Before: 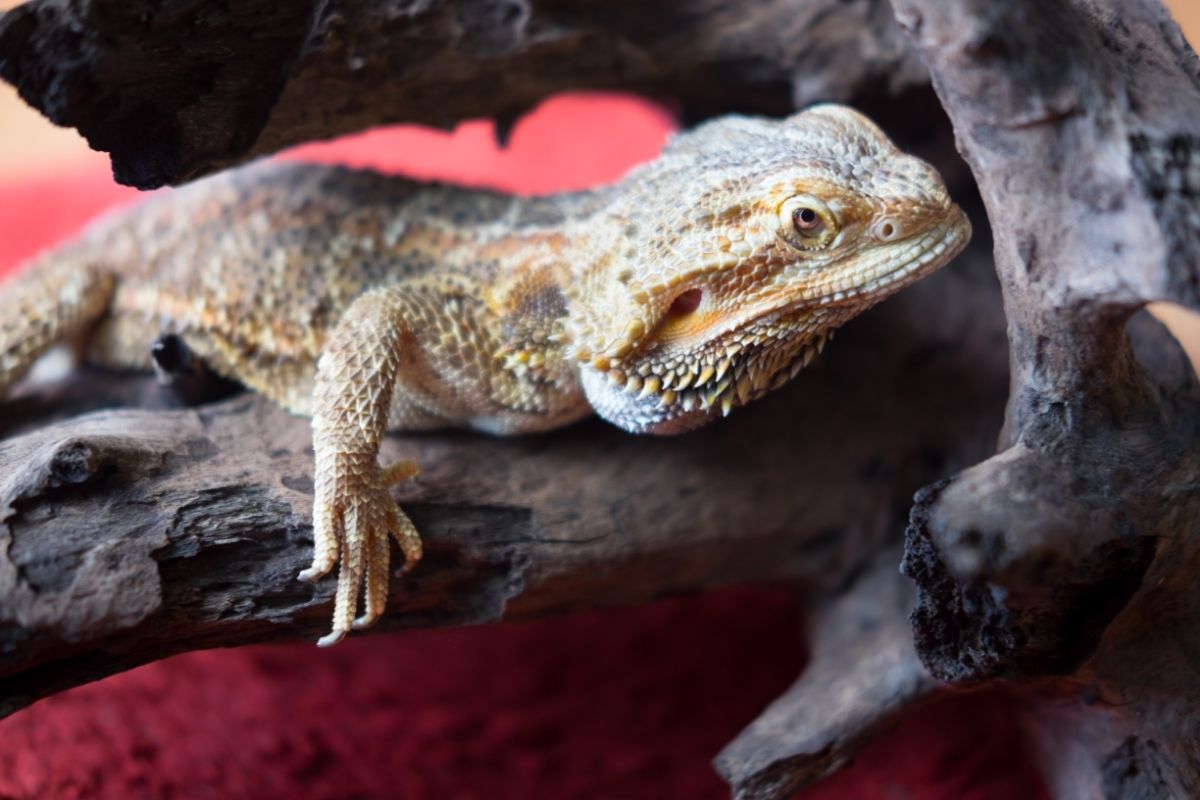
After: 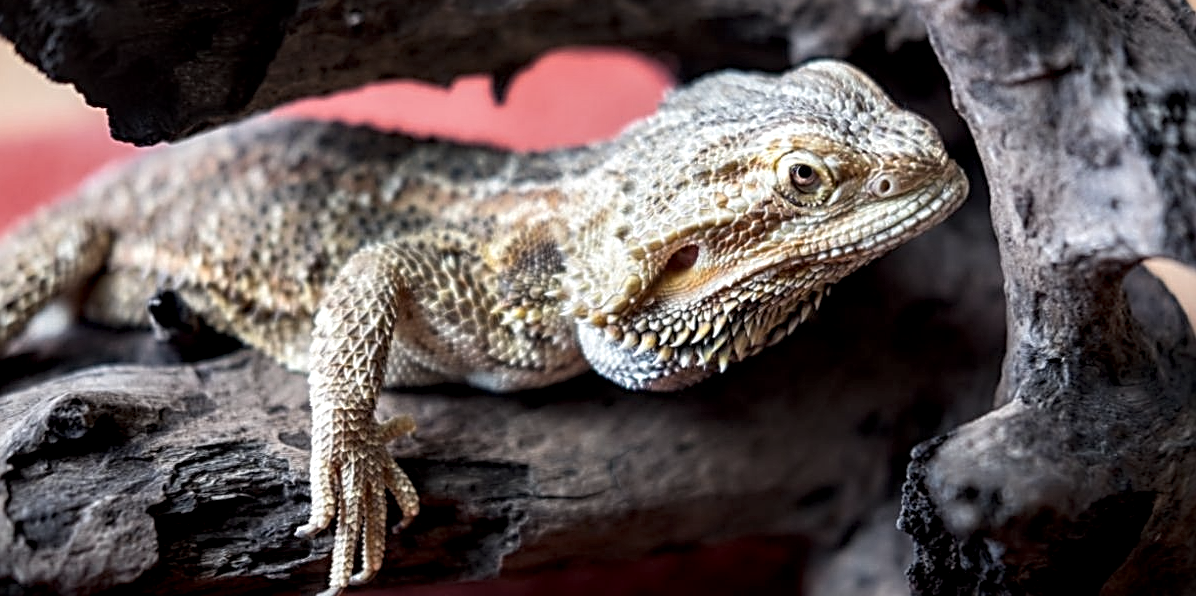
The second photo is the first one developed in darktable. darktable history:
sharpen: radius 2.799, amount 0.704
tone equalizer: edges refinement/feathering 500, mask exposure compensation -1.57 EV, preserve details no
exposure: exposure -0.215 EV, compensate highlight preservation false
crop: left 0.267%, top 5.554%, bottom 19.837%
local contrast: highlights 60%, shadows 60%, detail 160%
contrast brightness saturation: saturation -0.047
color correction: highlights b* 0.014, saturation 0.811
